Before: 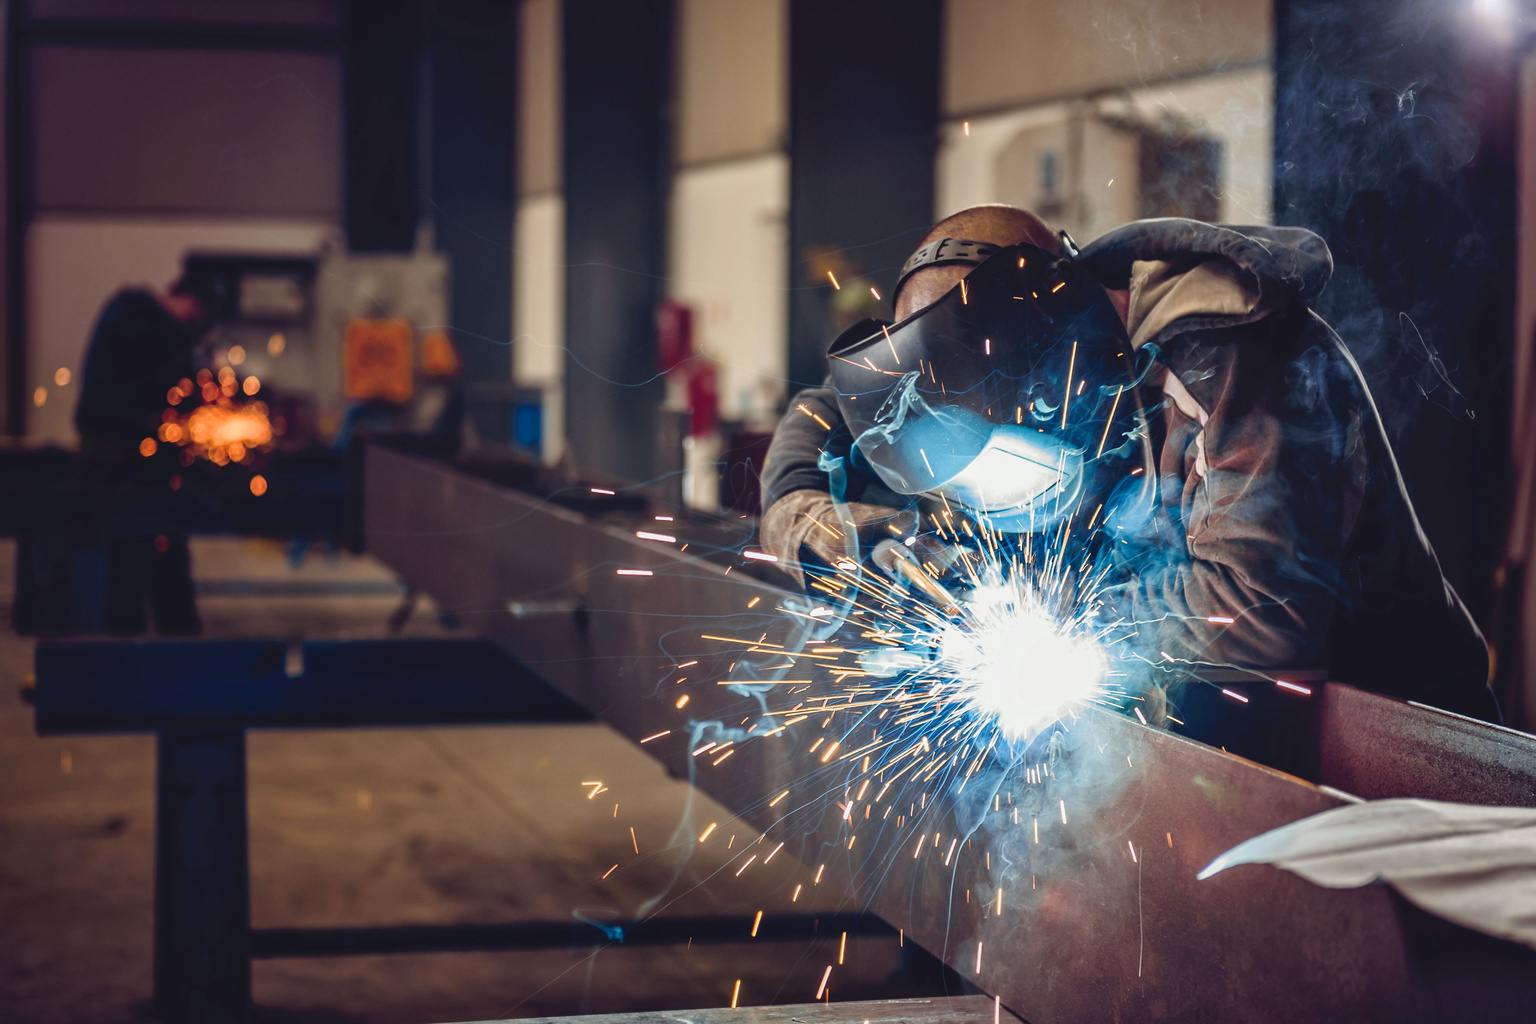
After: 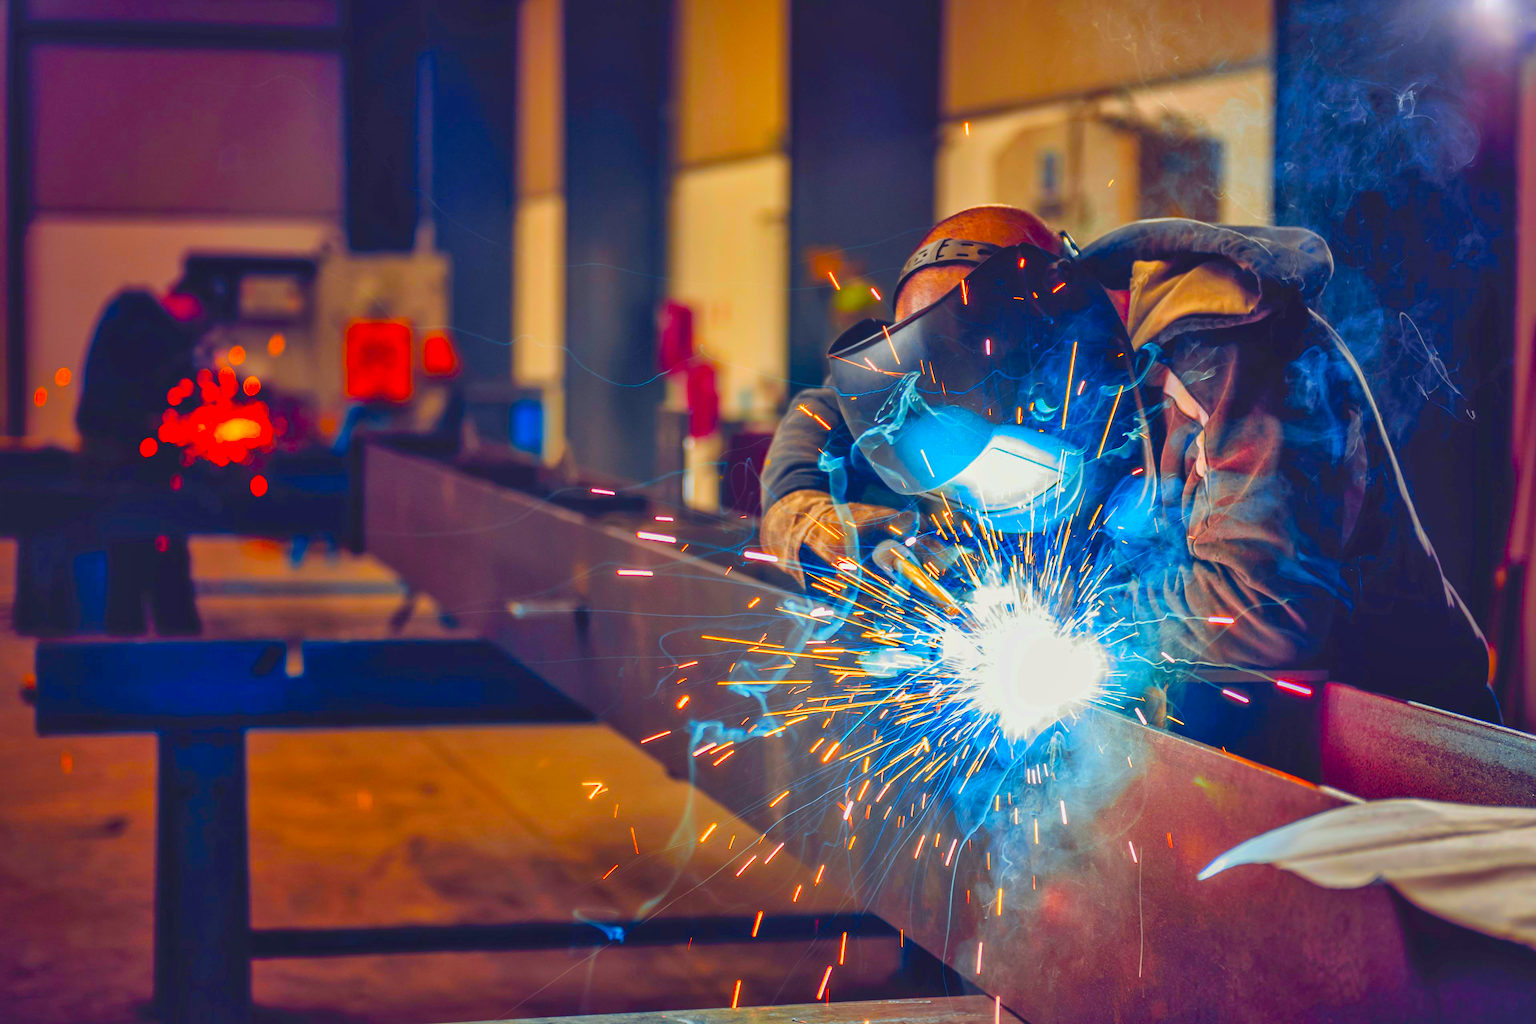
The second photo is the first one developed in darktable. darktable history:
color correction: saturation 2.15
shadows and highlights: on, module defaults
color zones: curves: ch0 [(0.224, 0.526) (0.75, 0.5)]; ch1 [(0.055, 0.526) (0.224, 0.761) (0.377, 0.526) (0.75, 0.5)]
